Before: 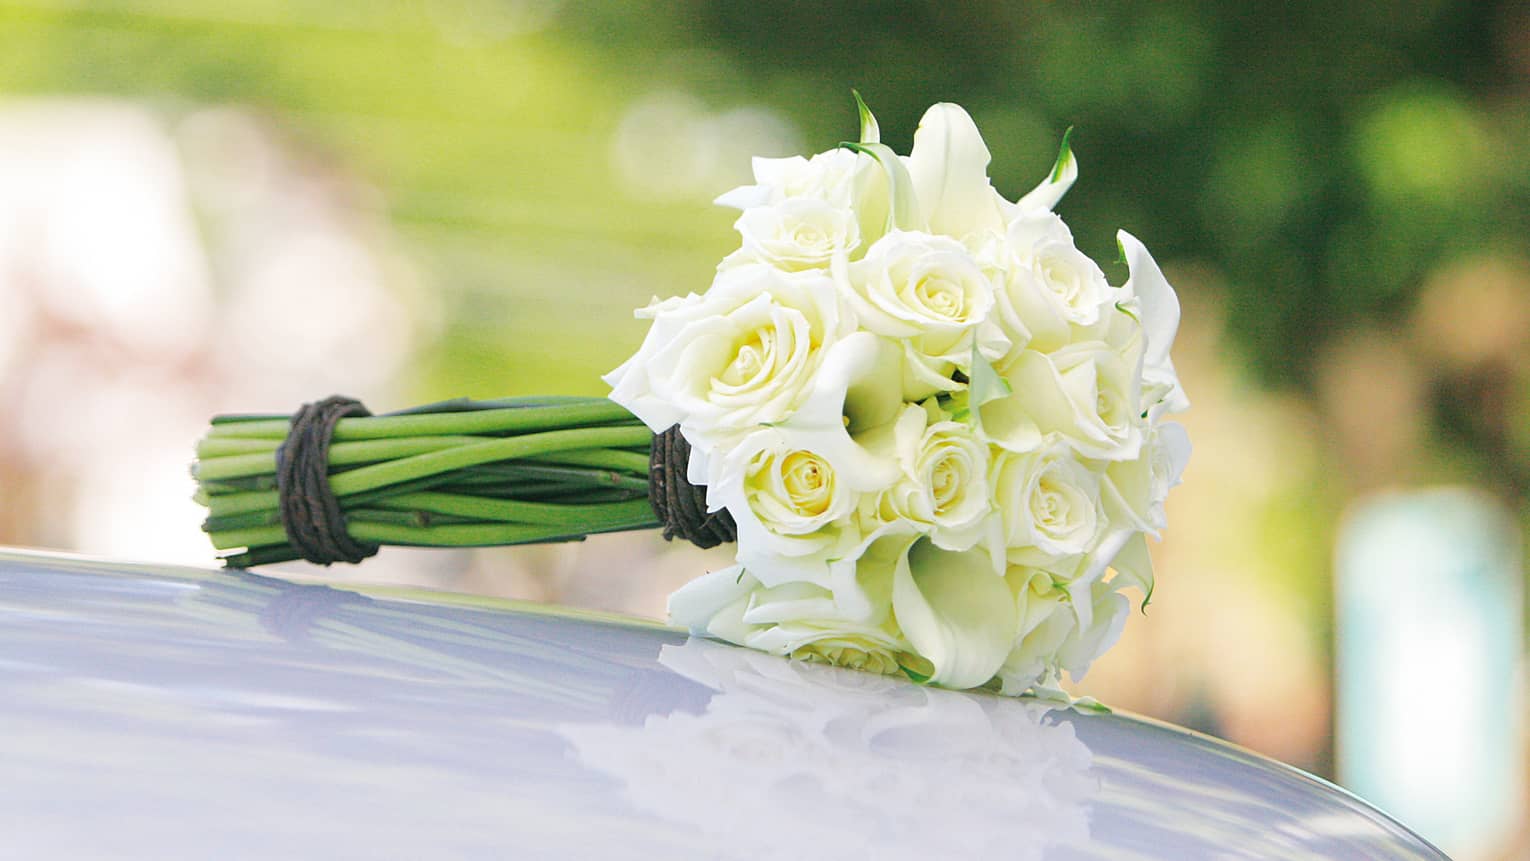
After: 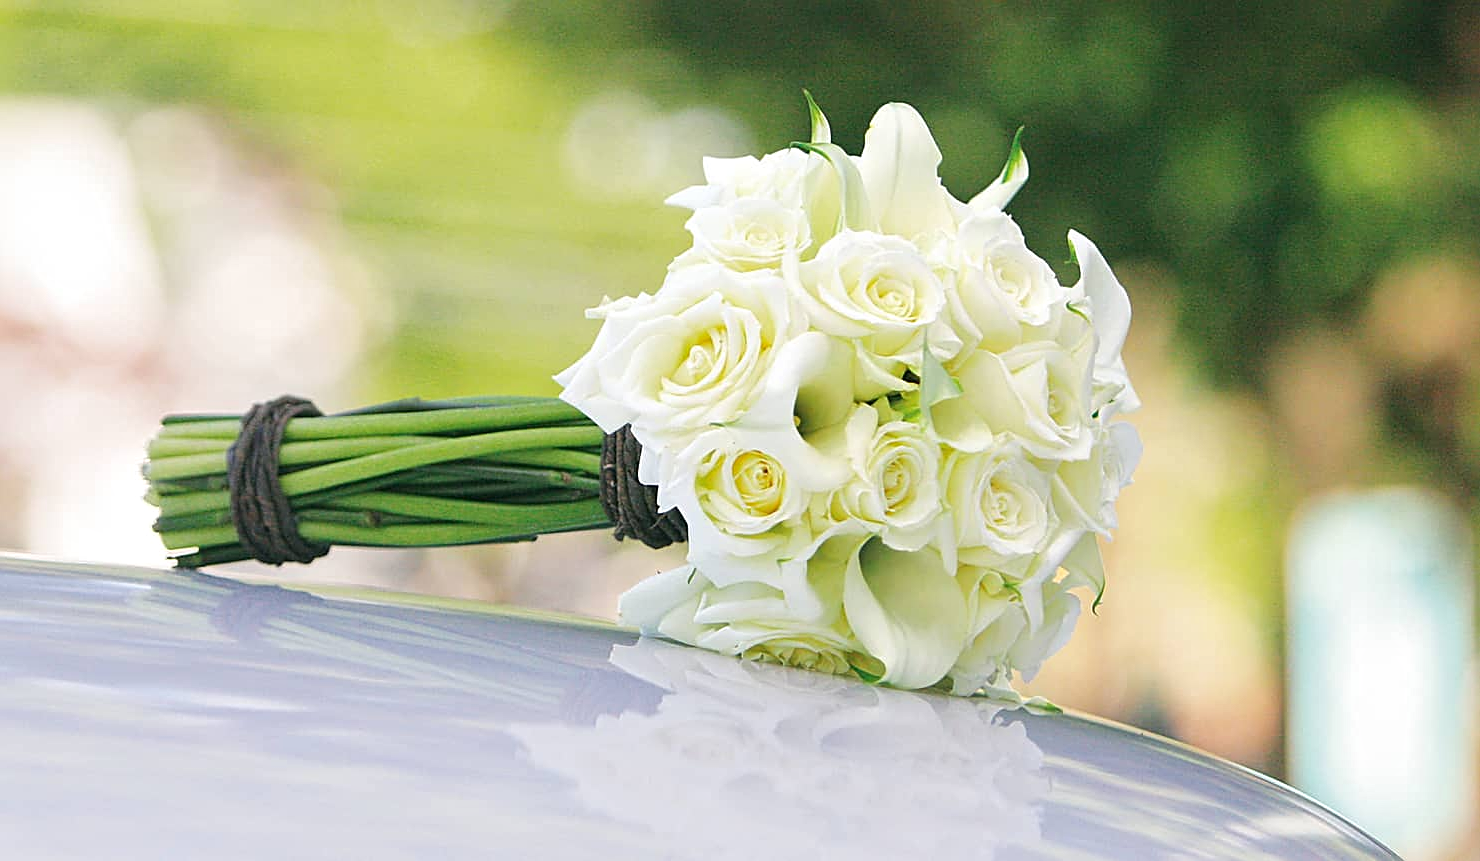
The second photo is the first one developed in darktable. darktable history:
local contrast: mode bilateral grid, contrast 28, coarseness 16, detail 115%, midtone range 0.2
crop and rotate: left 3.238%
sharpen: on, module defaults
